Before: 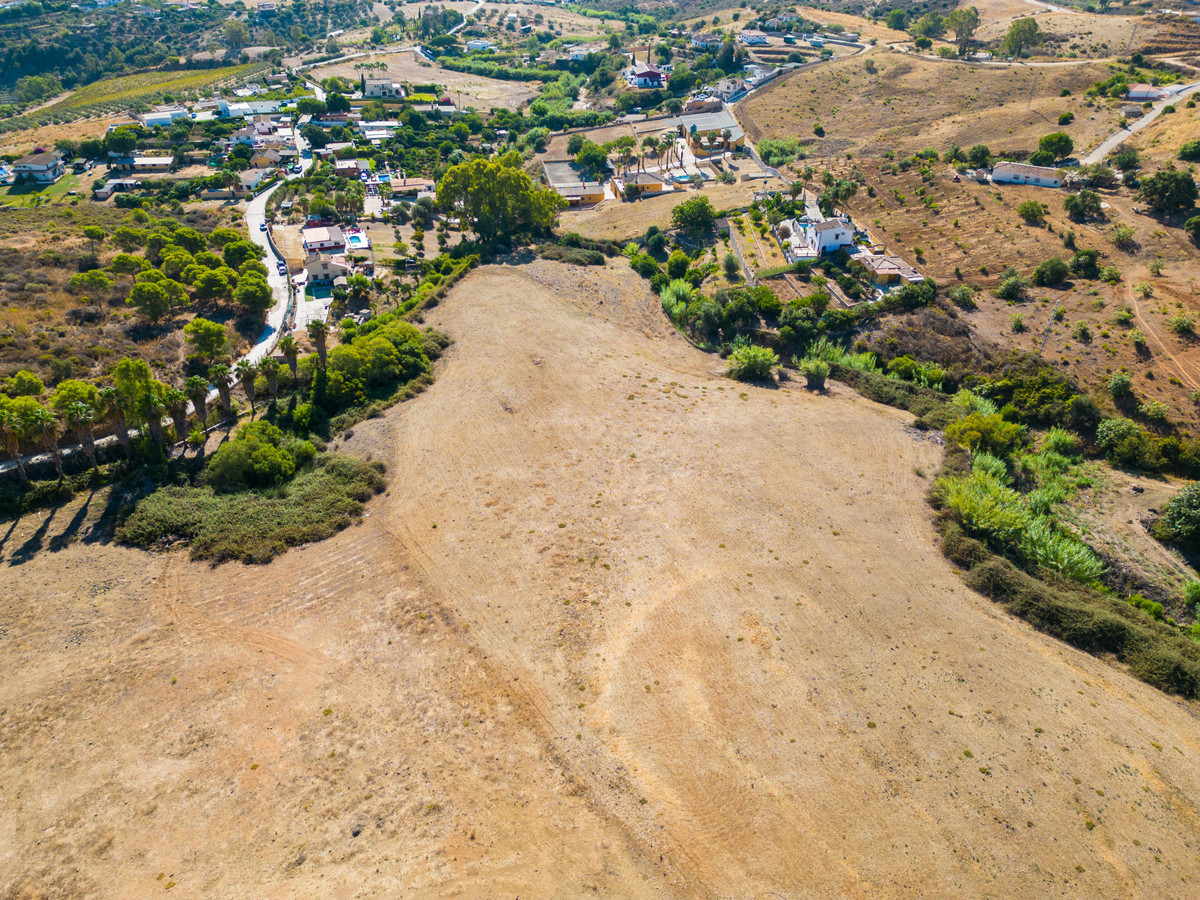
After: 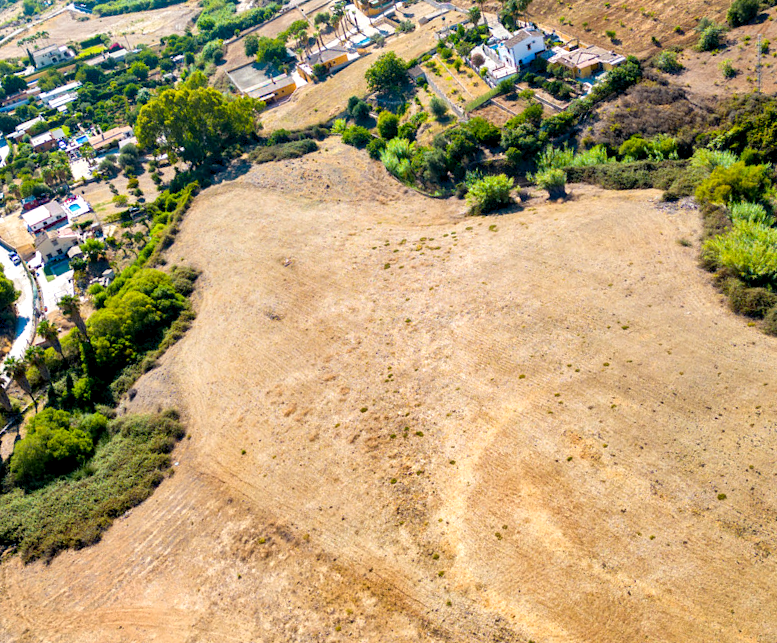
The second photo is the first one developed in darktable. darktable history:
shadows and highlights: shadows 52.62, soften with gaussian
crop and rotate: angle 19.13°, left 6.835%, right 3.645%, bottom 1.137%
levels: white 99.88%, levels [0, 0.478, 1]
exposure: black level correction 0.009, compensate highlight preservation false
tone equalizer: -8 EV -0.428 EV, -7 EV -0.392 EV, -6 EV -0.327 EV, -5 EV -0.185 EV, -3 EV 0.227 EV, -2 EV 0.331 EV, -1 EV 0.381 EV, +0 EV 0.387 EV
